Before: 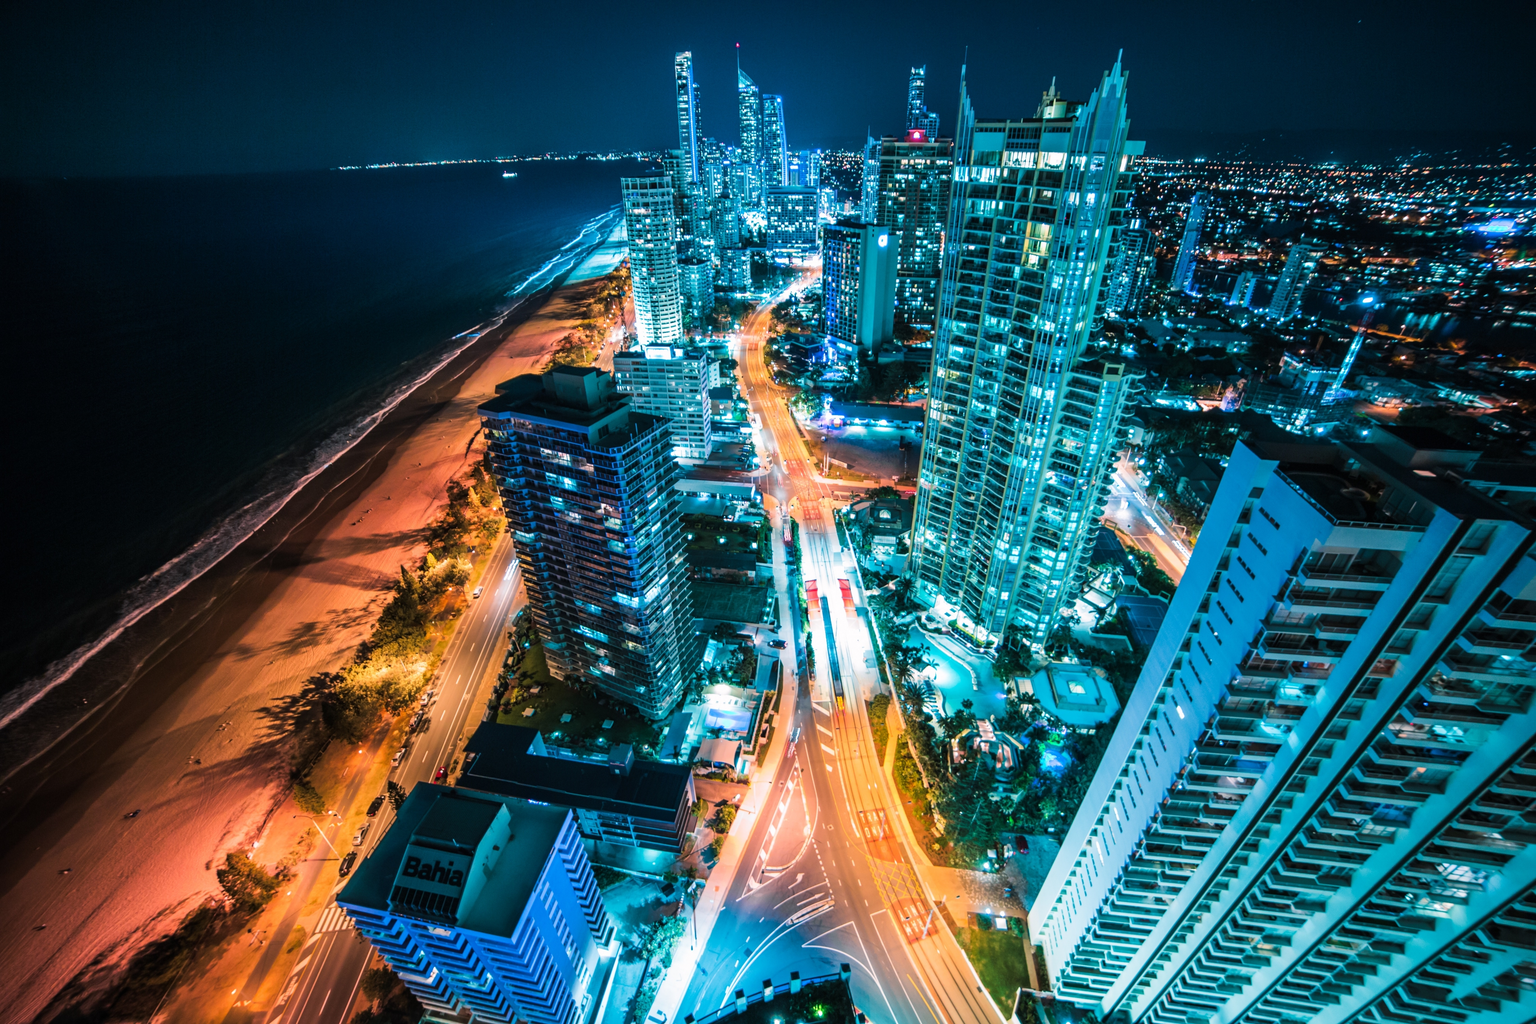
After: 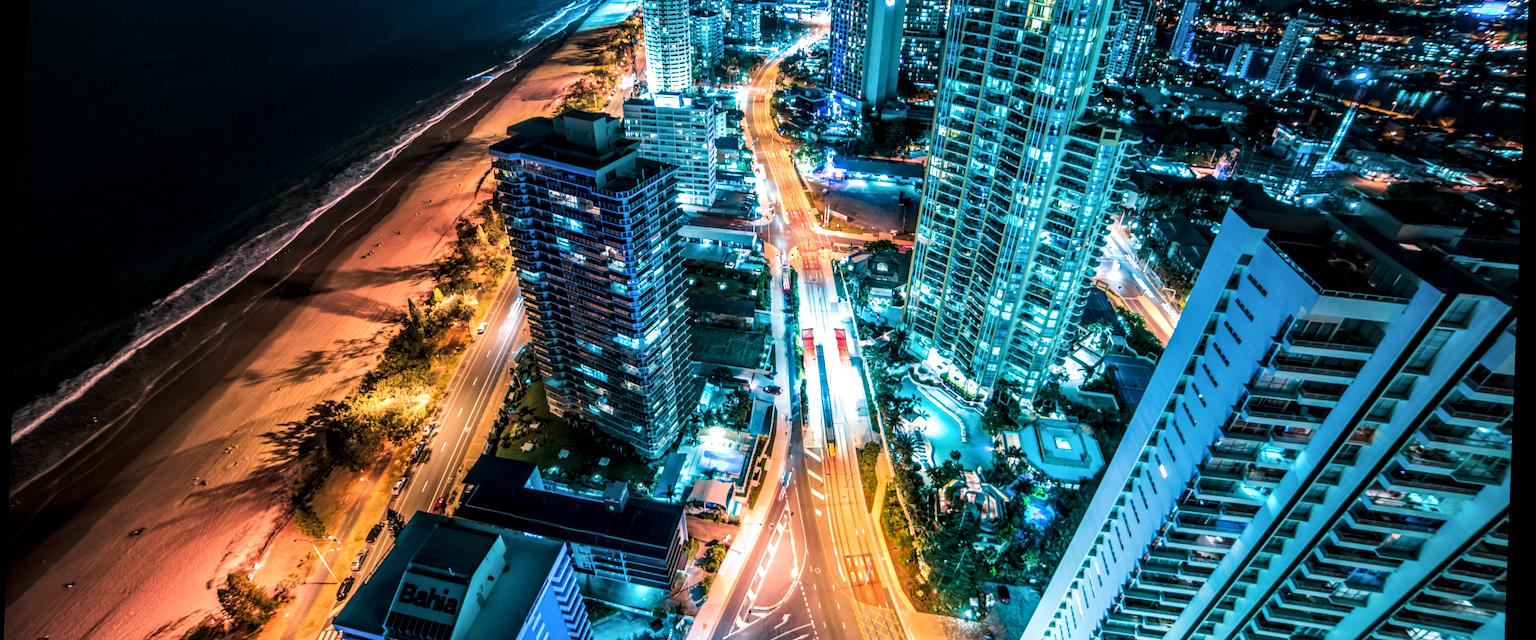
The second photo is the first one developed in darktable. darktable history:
crop and rotate: top 25.357%, bottom 13.942%
rotate and perspective: rotation 2.17°, automatic cropping off
local contrast: detail 150%
white balance: red 0.982, blue 1.018
